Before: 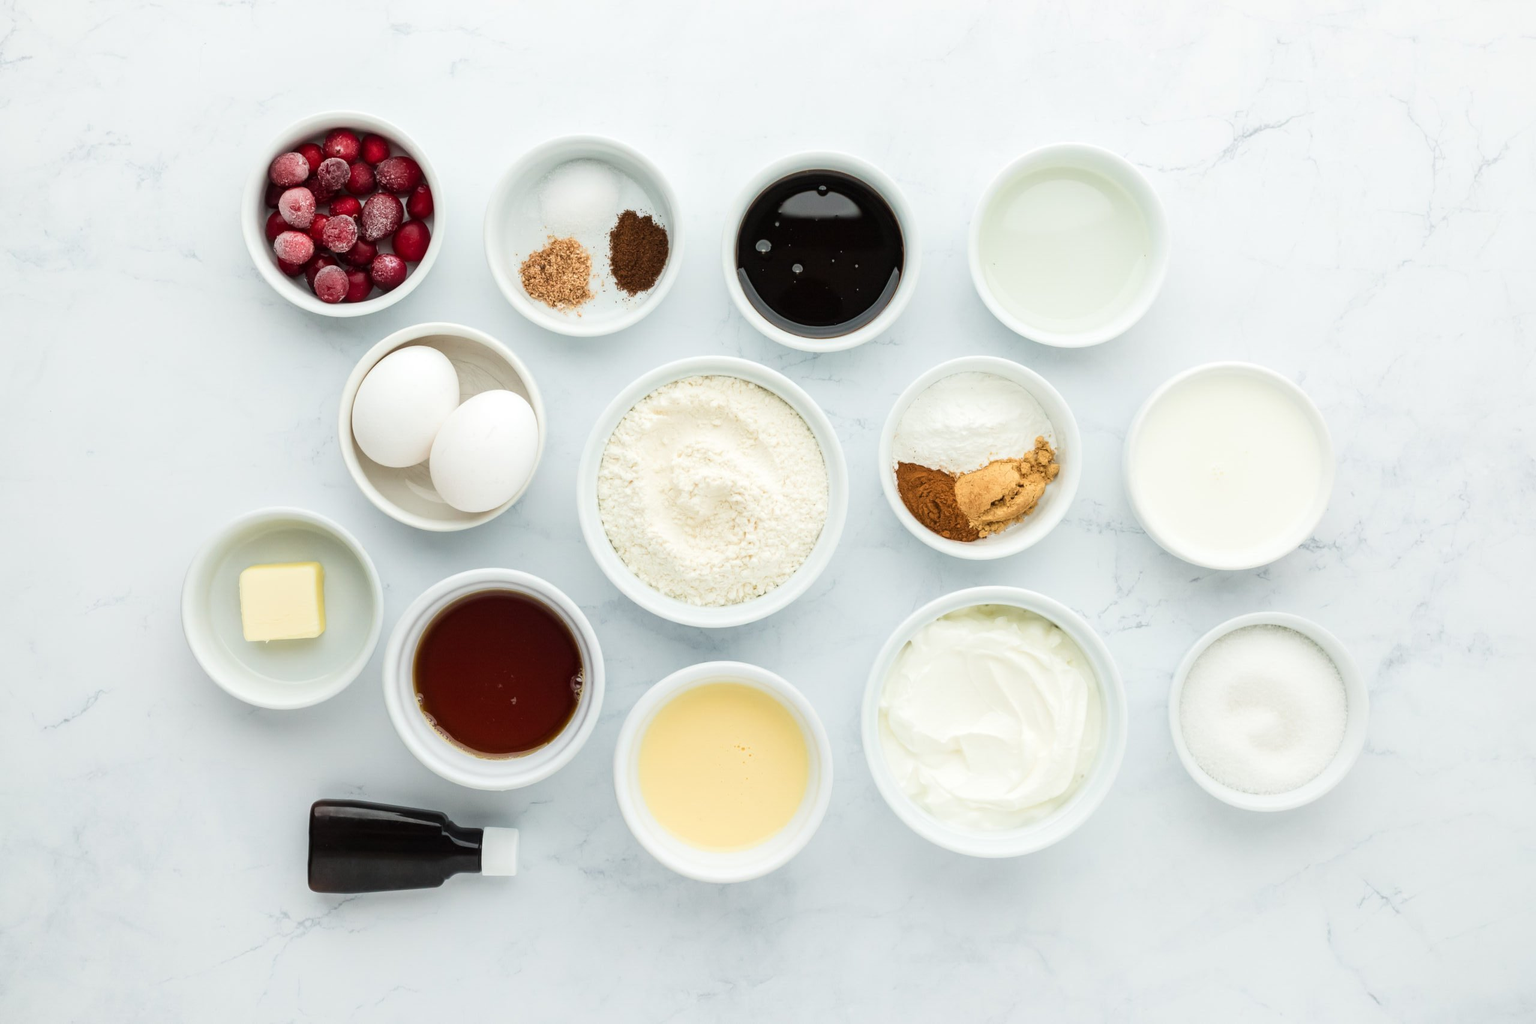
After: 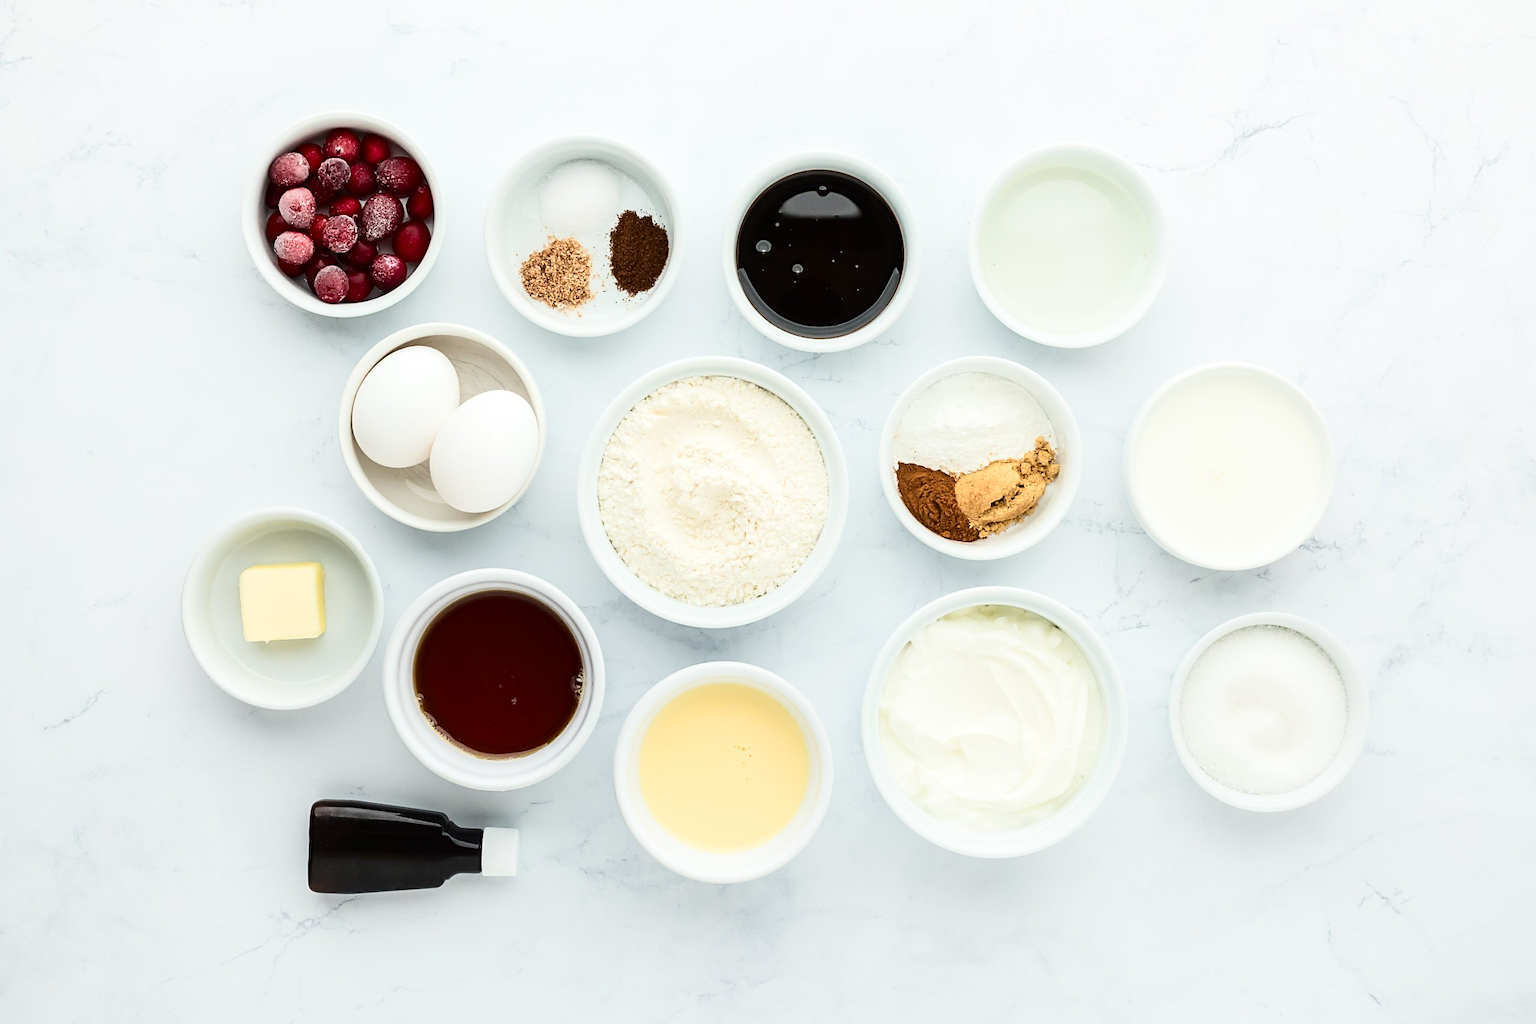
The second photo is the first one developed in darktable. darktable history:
sharpen: on, module defaults
contrast brightness saturation: contrast 0.22
